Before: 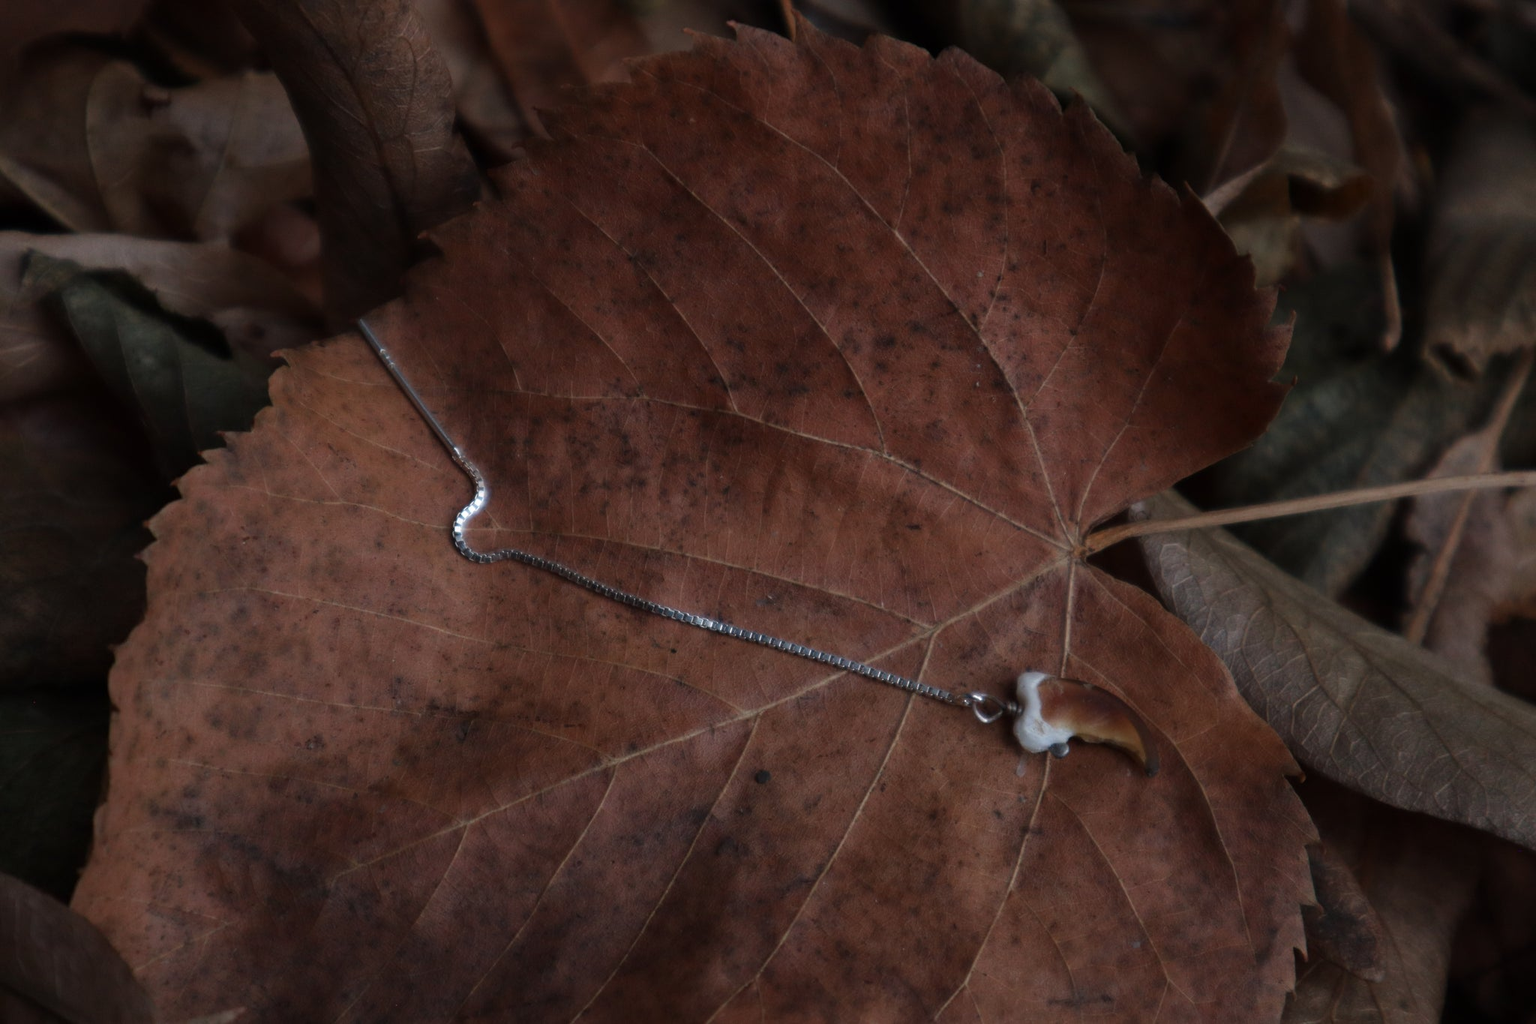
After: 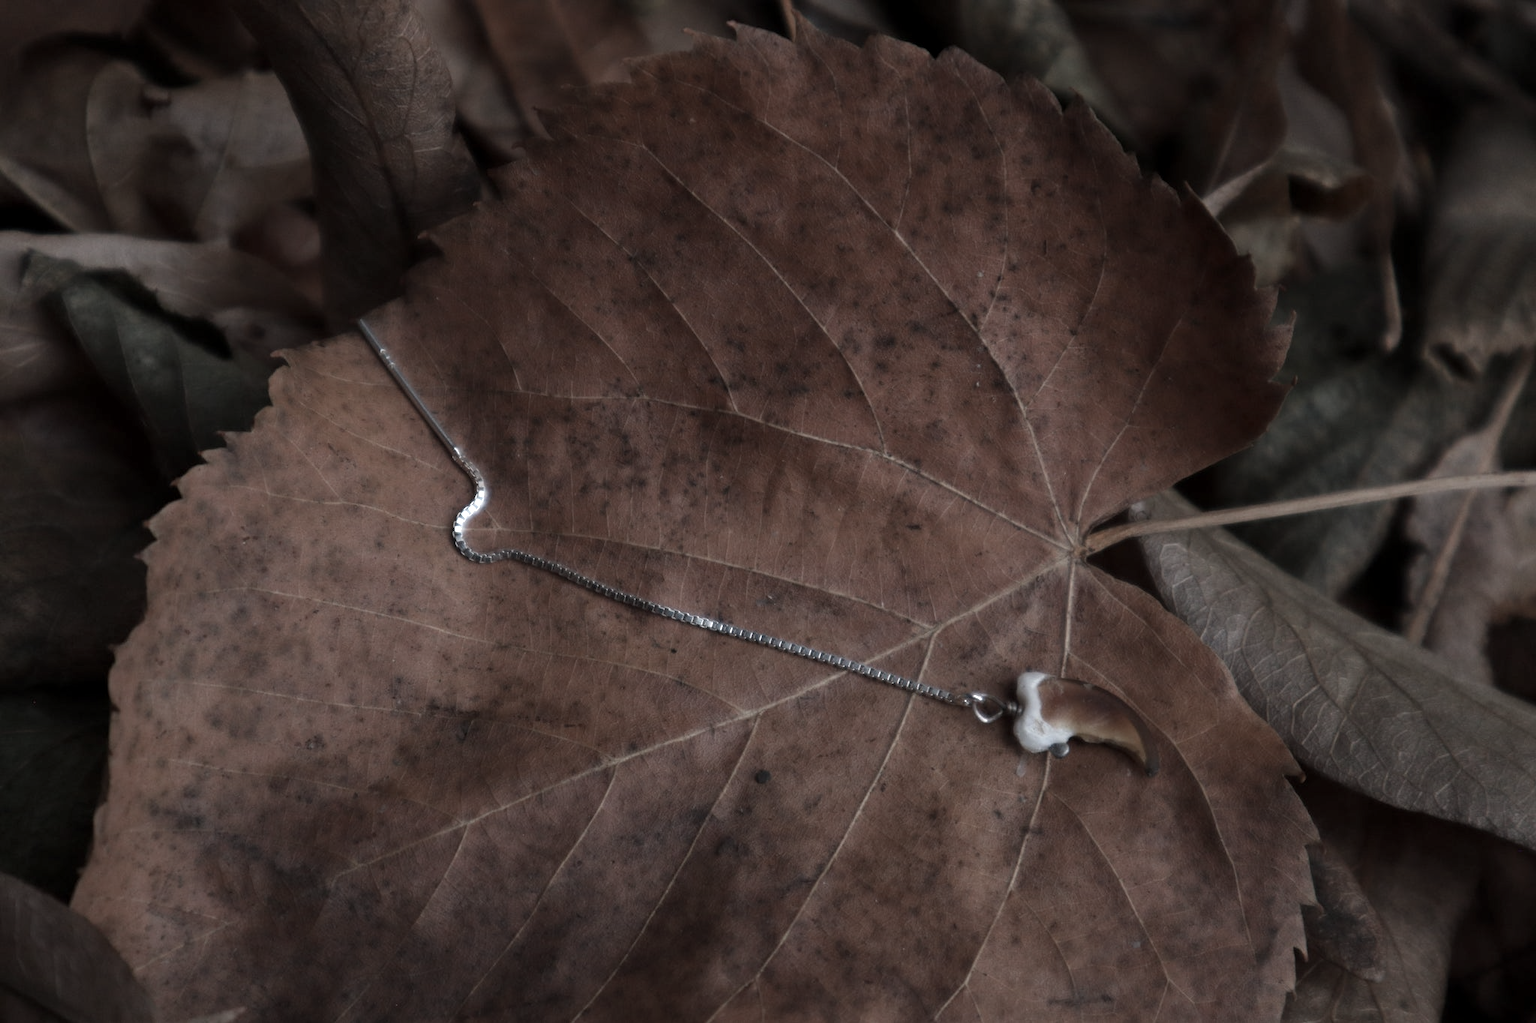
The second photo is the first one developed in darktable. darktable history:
color correction: saturation 0.5
exposure: black level correction 0.001, exposure 0.5 EV, compensate exposure bias true, compensate highlight preservation false
